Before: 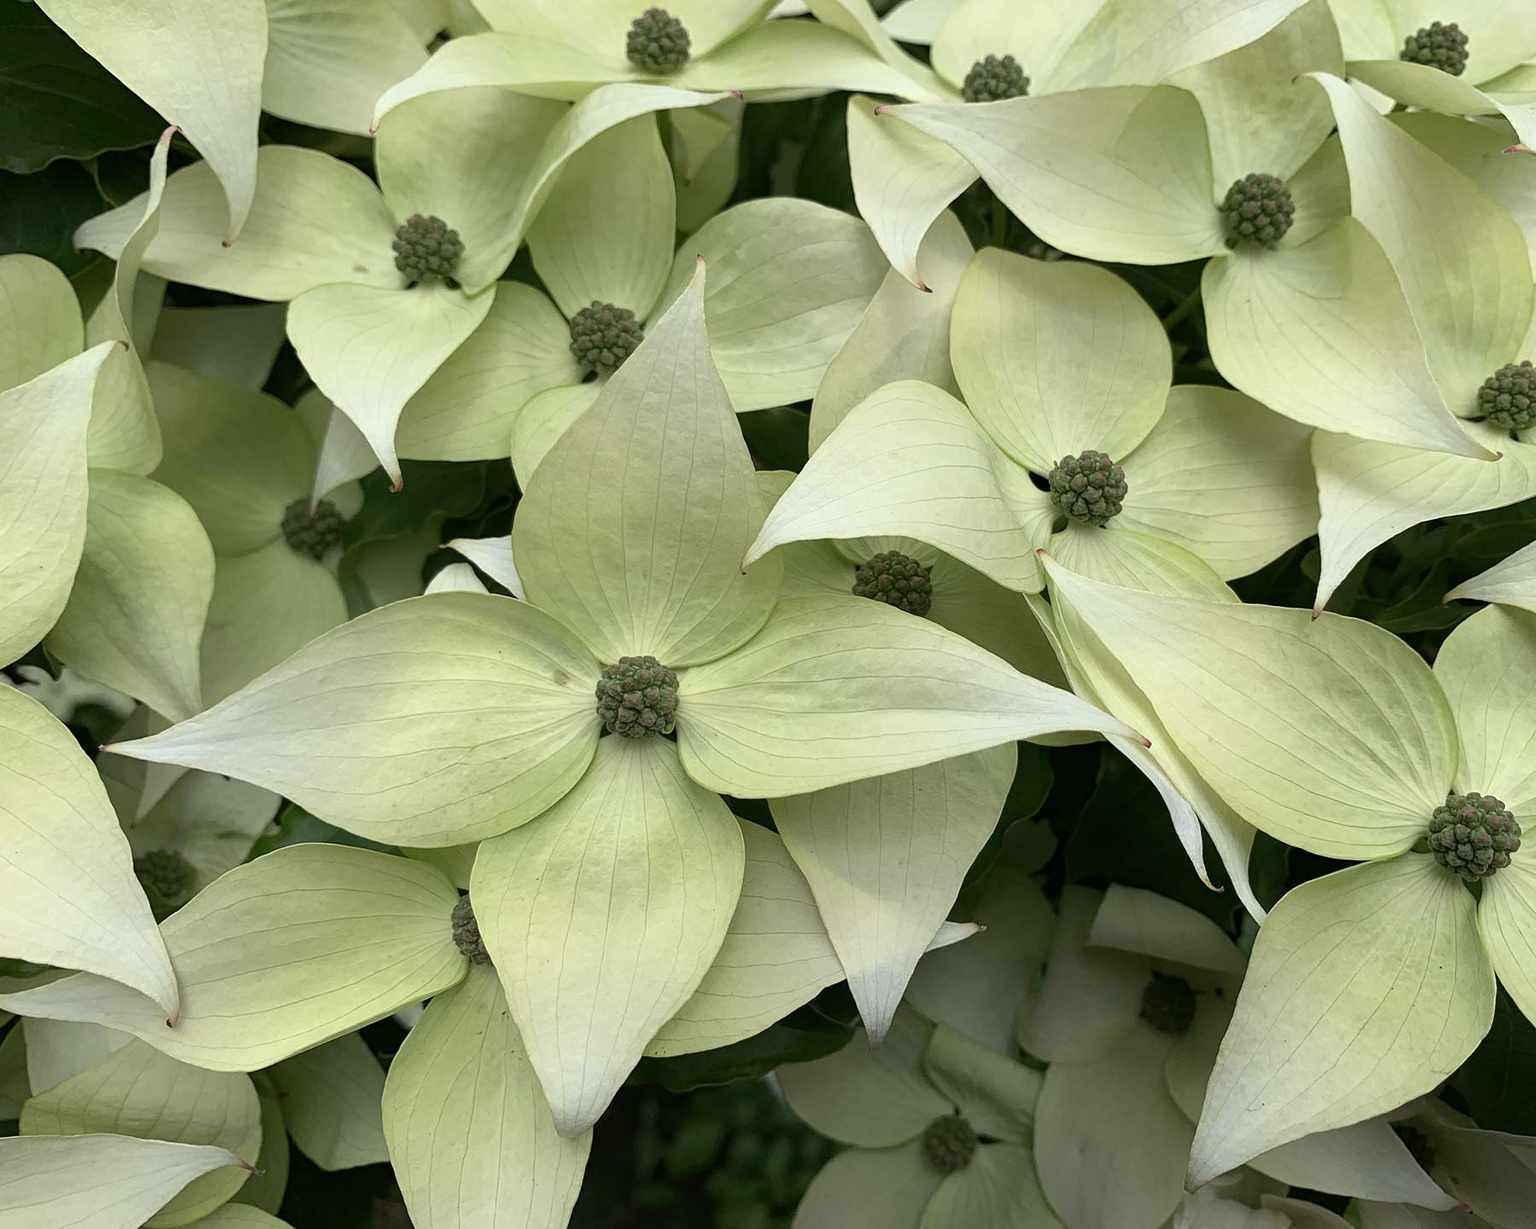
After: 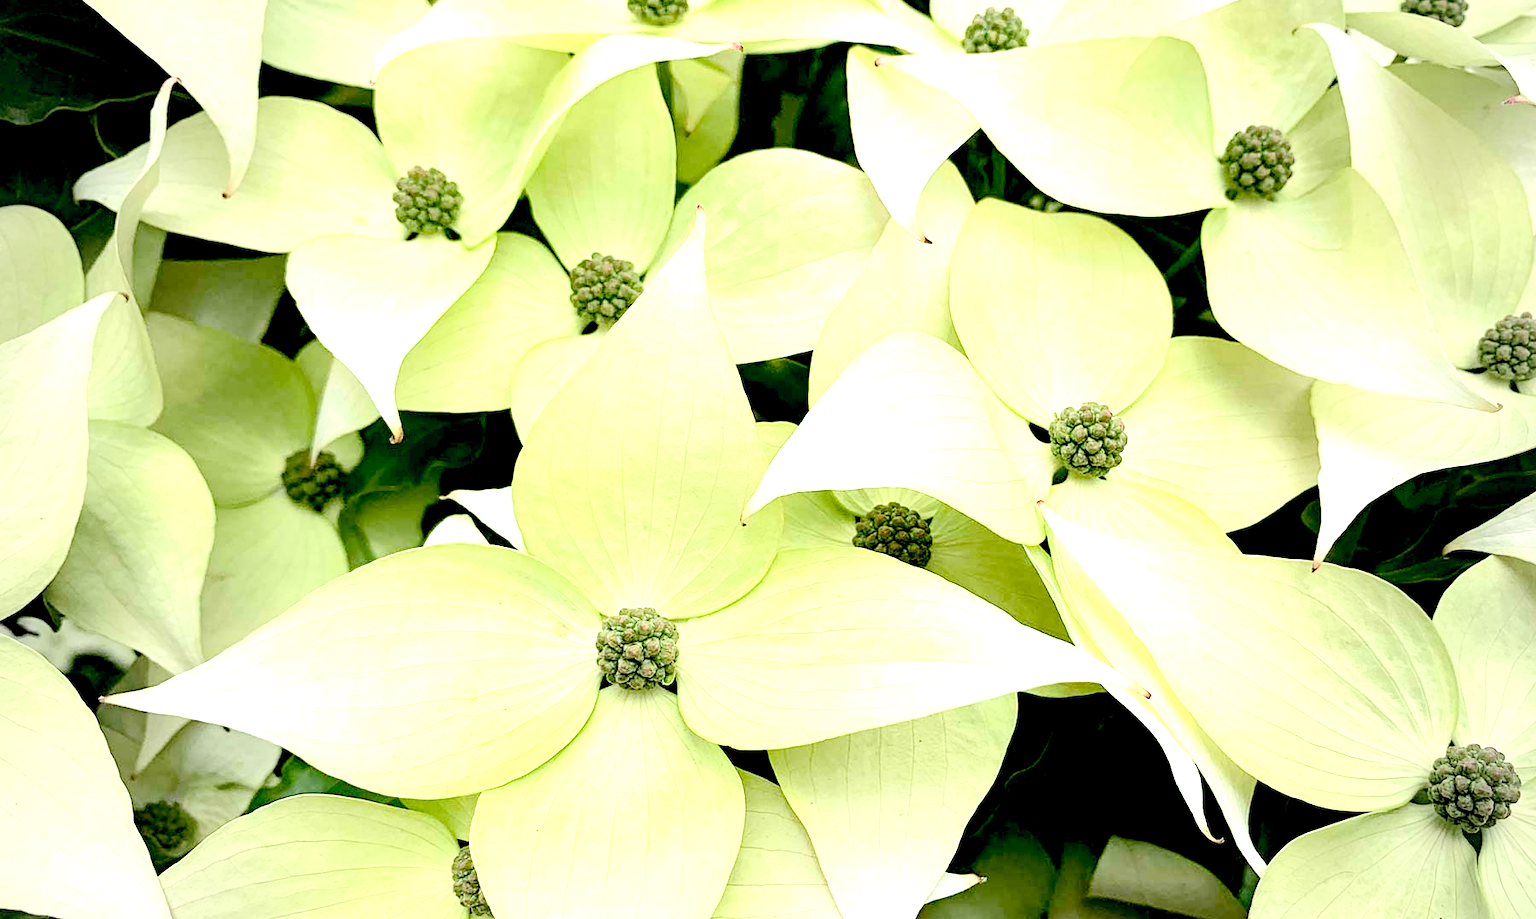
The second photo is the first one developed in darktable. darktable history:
crop: top 4.021%, bottom 21.154%
exposure: black level correction 0.015, exposure 1.766 EV, compensate highlight preservation false
contrast brightness saturation: contrast 0.203, brightness 0.156, saturation 0.217
haze removal: compatibility mode true, adaptive false
color balance rgb: global offset › luminance -0.511%, perceptual saturation grading › global saturation 0.013%, perceptual saturation grading › highlights -19.893%, perceptual saturation grading › shadows 19.478%, global vibrance 9.215%
vignetting: fall-off start 72.66%, fall-off radius 109.11%, width/height ratio 0.729
